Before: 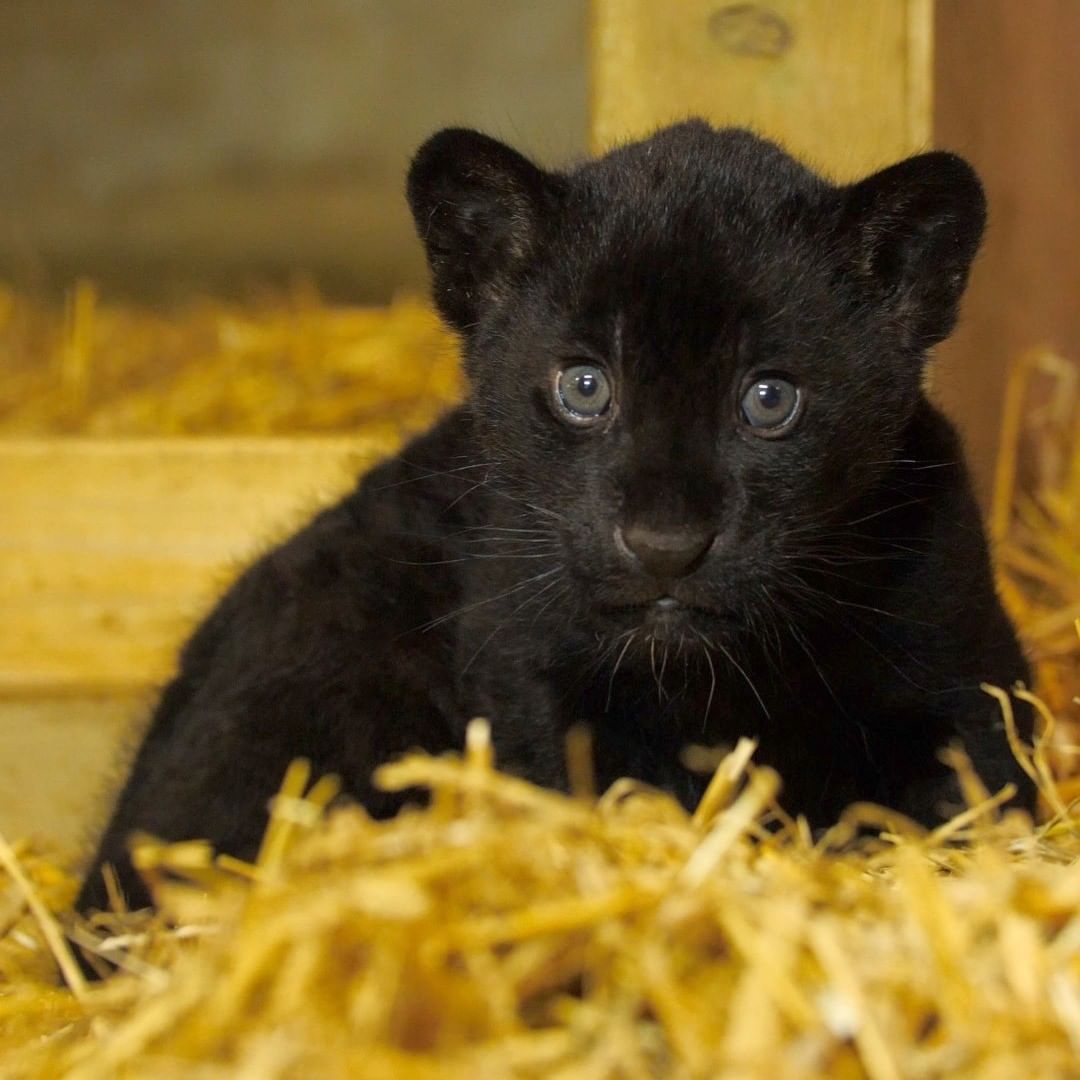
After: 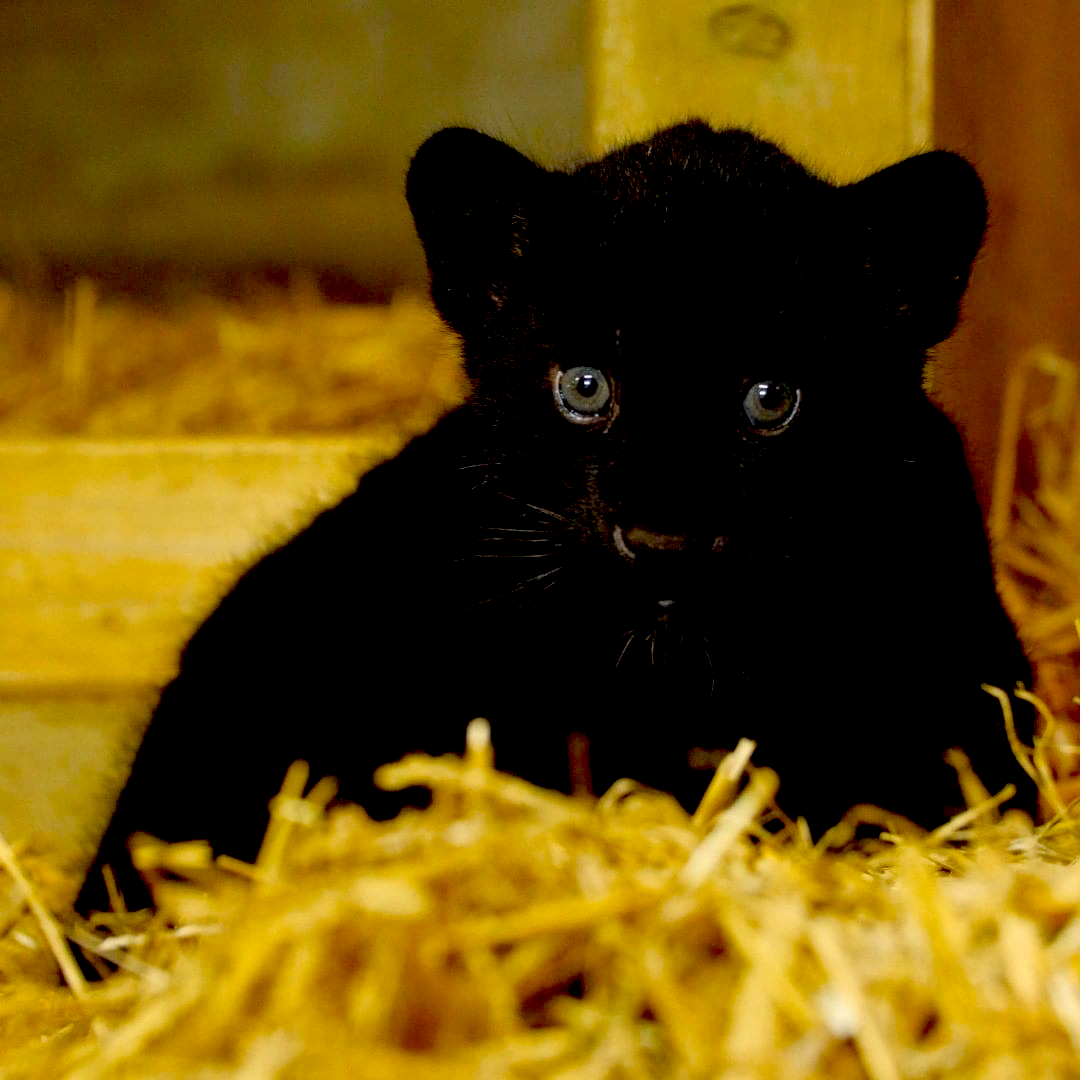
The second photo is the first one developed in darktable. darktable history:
exposure: black level correction 0.057, compensate highlight preservation false
